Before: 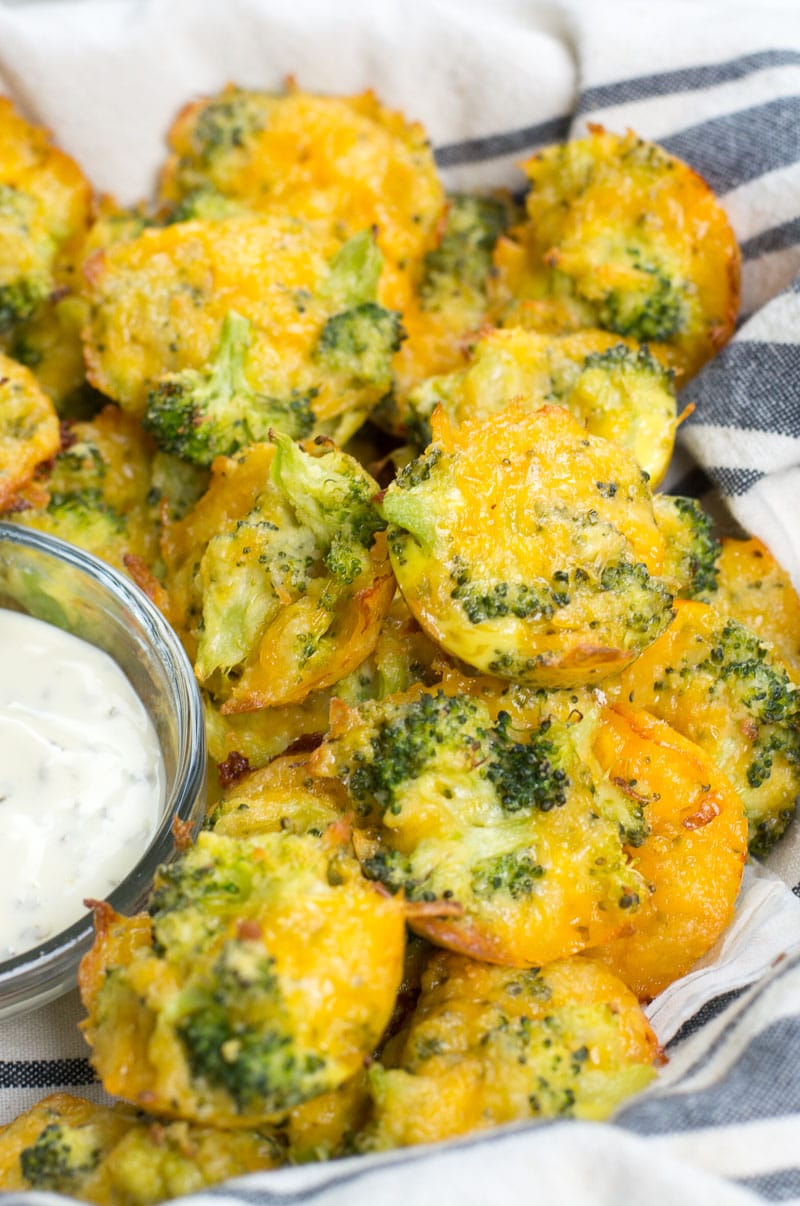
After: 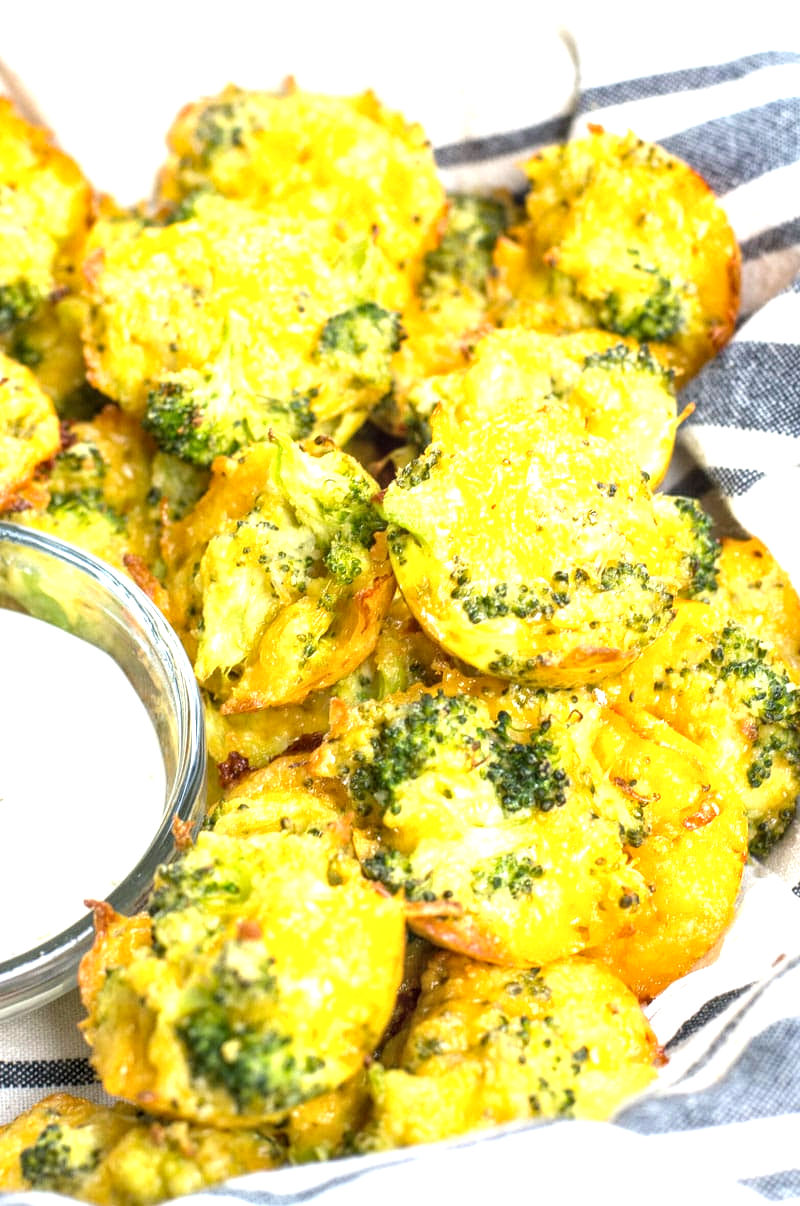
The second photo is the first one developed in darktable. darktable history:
exposure: exposure 1 EV, compensate highlight preservation false
local contrast: detail 130%
